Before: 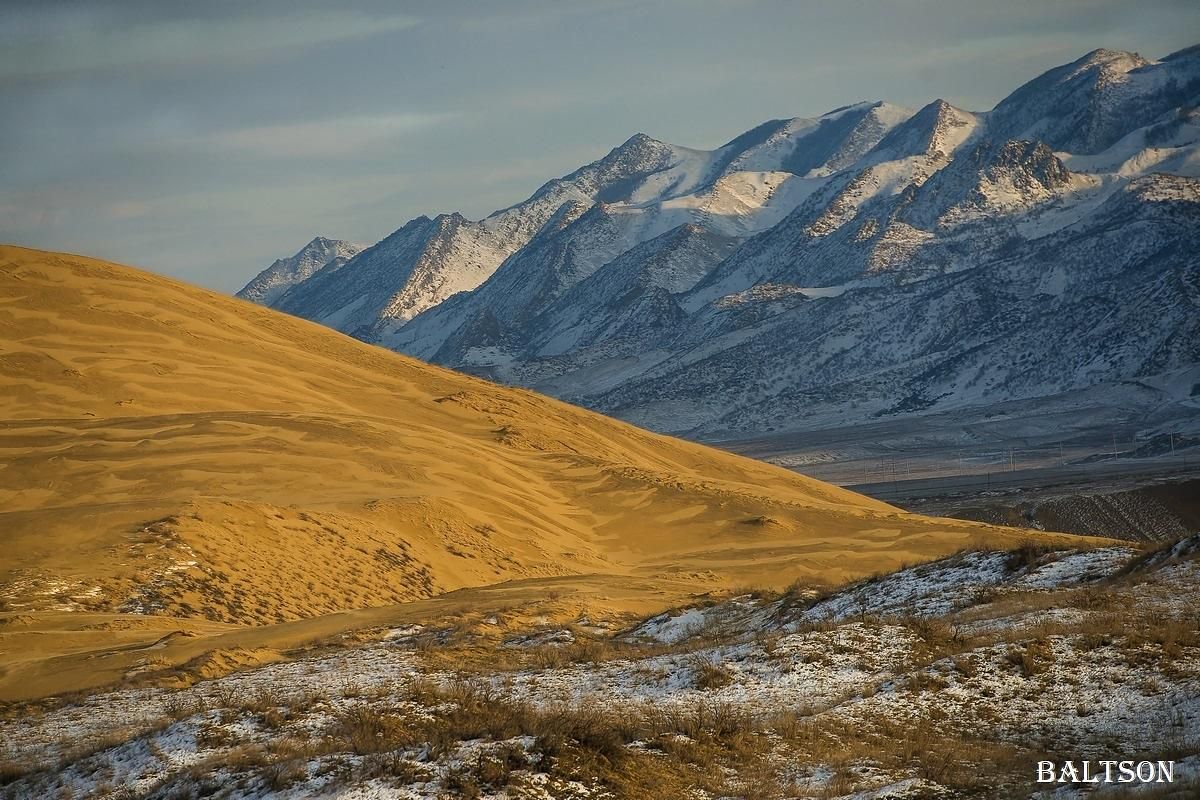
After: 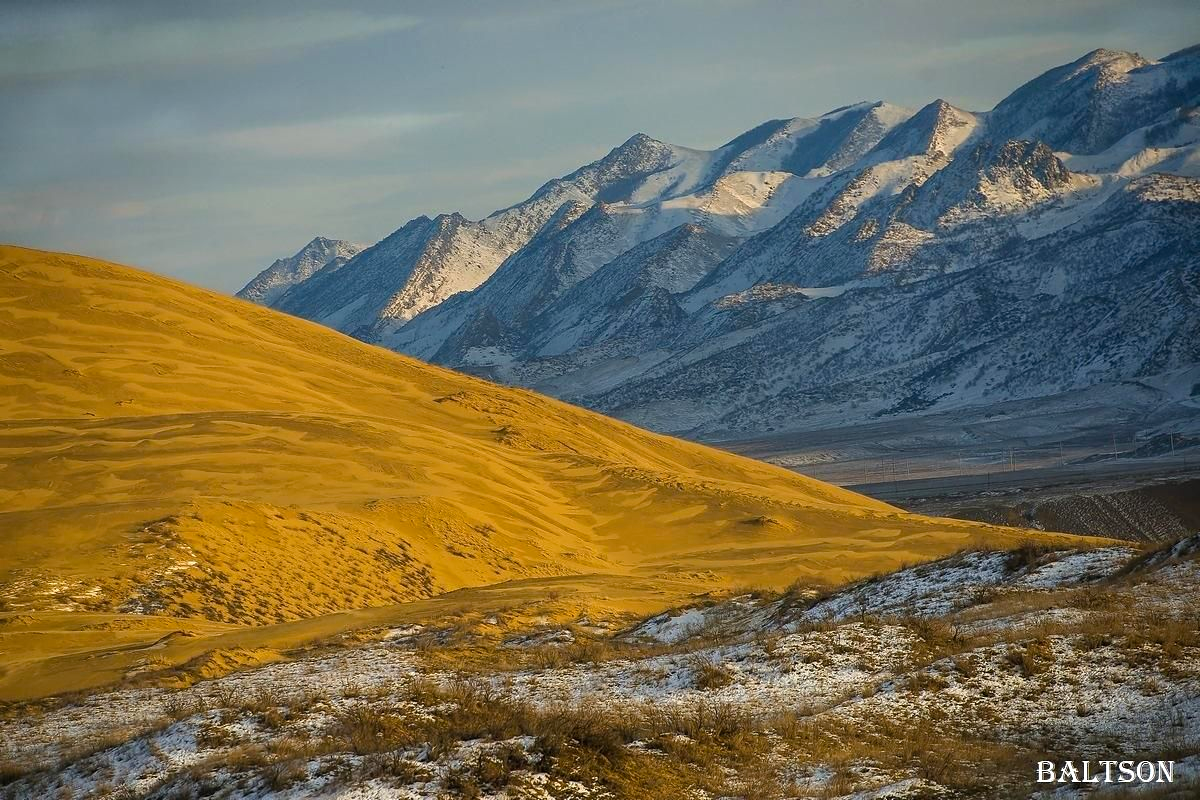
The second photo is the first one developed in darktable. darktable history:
color balance rgb: linear chroma grading › global chroma 15.509%, perceptual saturation grading › global saturation 0.584%, perceptual brilliance grading › global brilliance 3.586%
